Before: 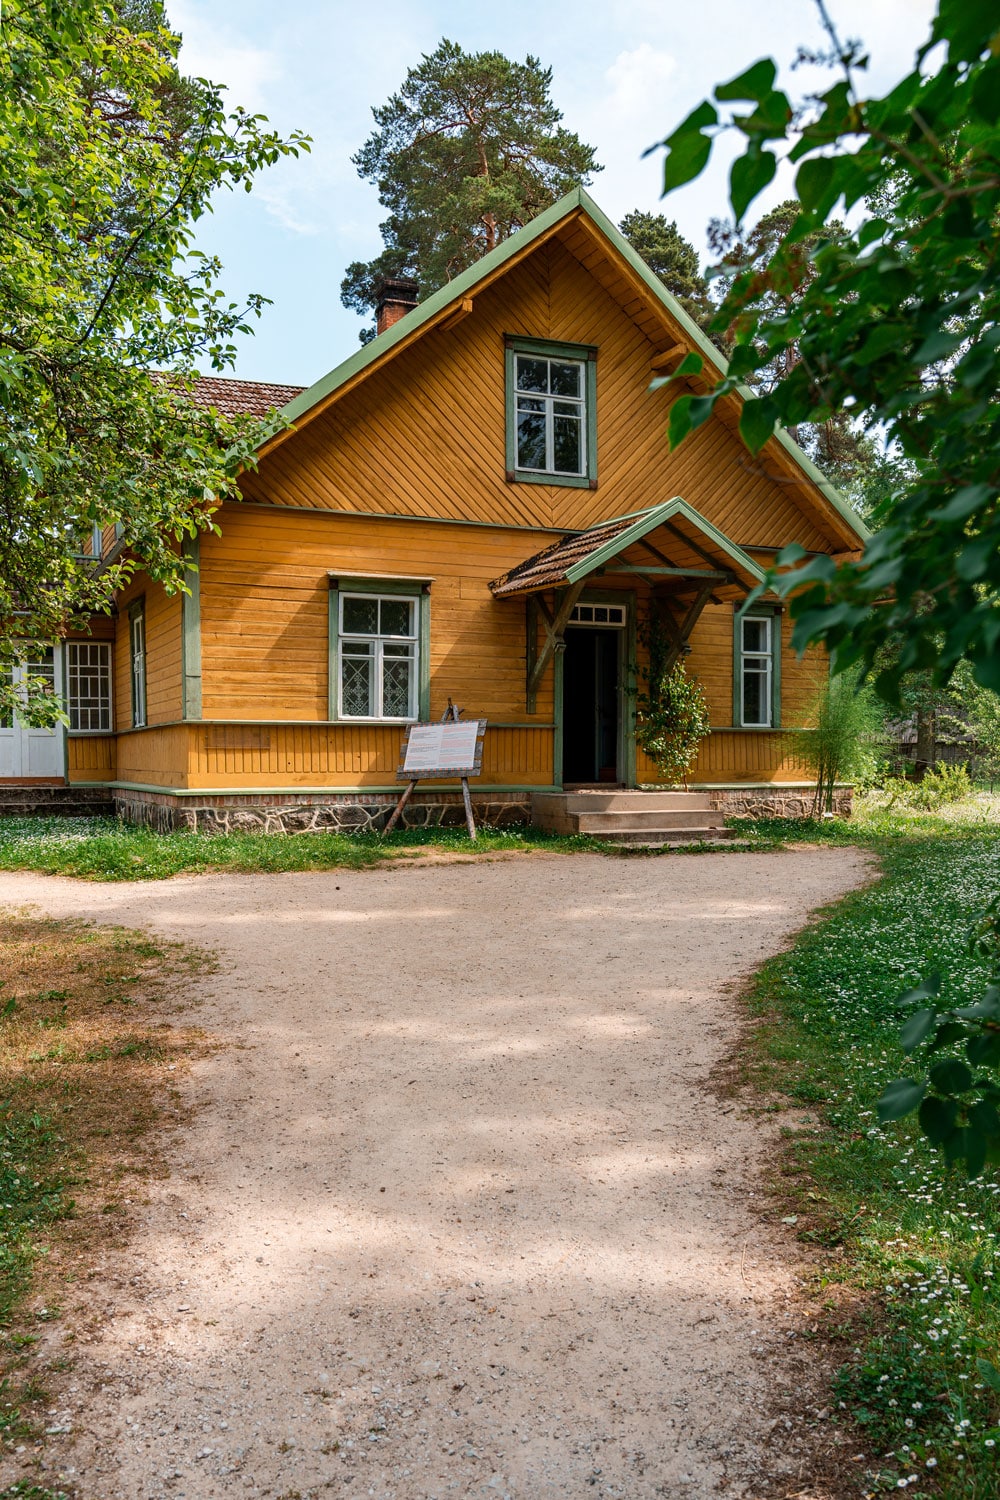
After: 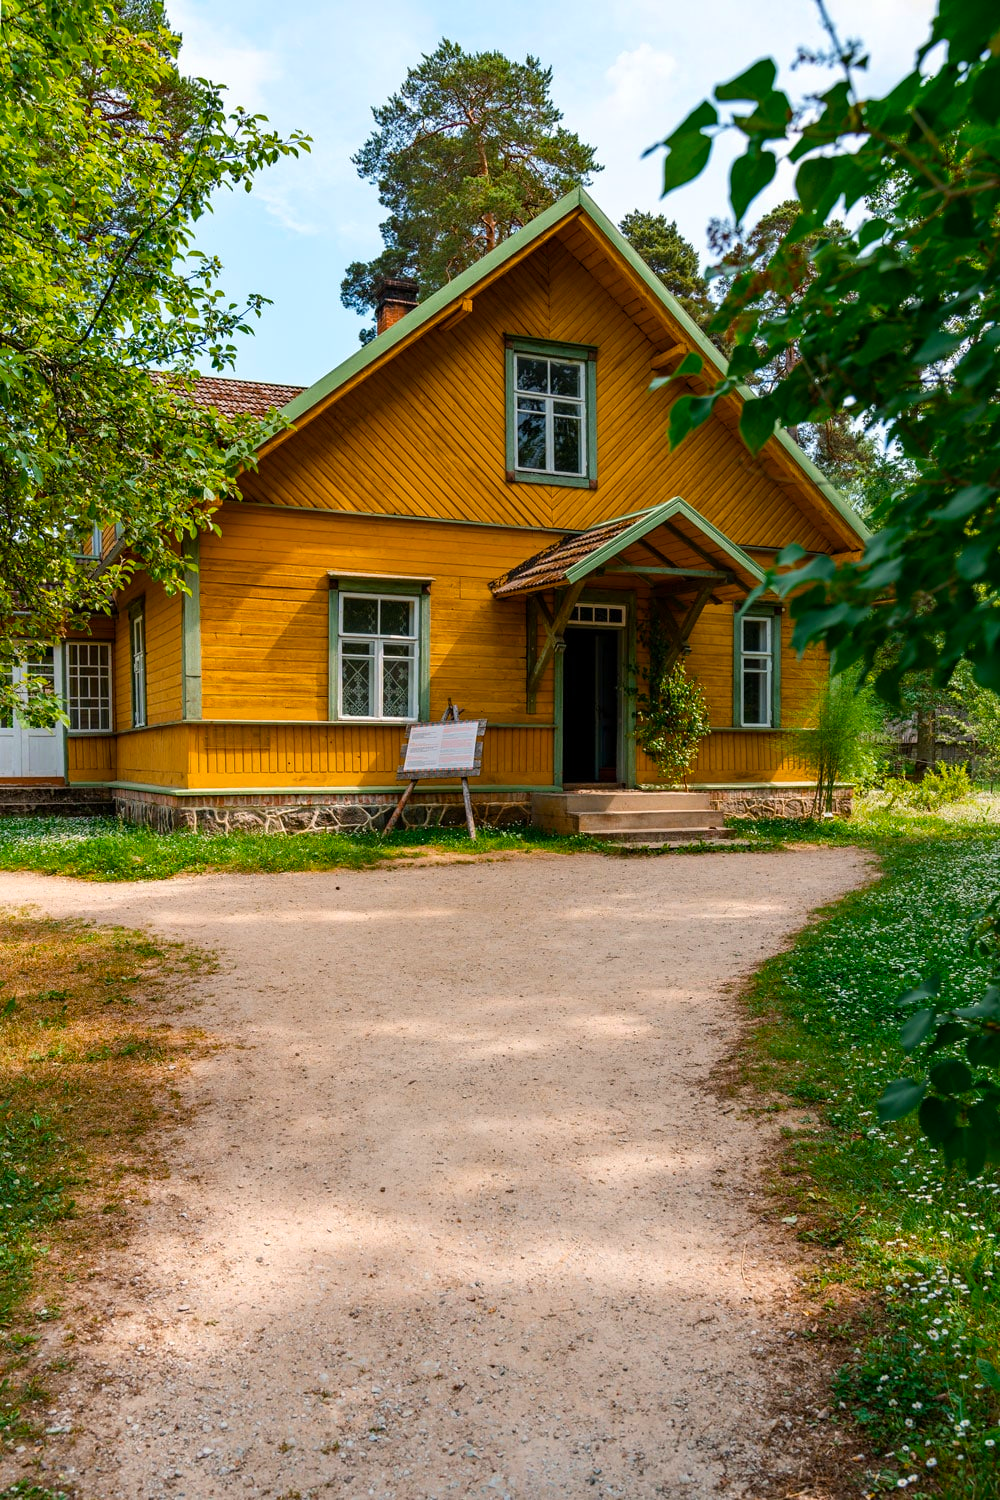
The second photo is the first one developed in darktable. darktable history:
color balance rgb: power › hue 324.97°, perceptual saturation grading › global saturation 29.802%, global vibrance 20%
